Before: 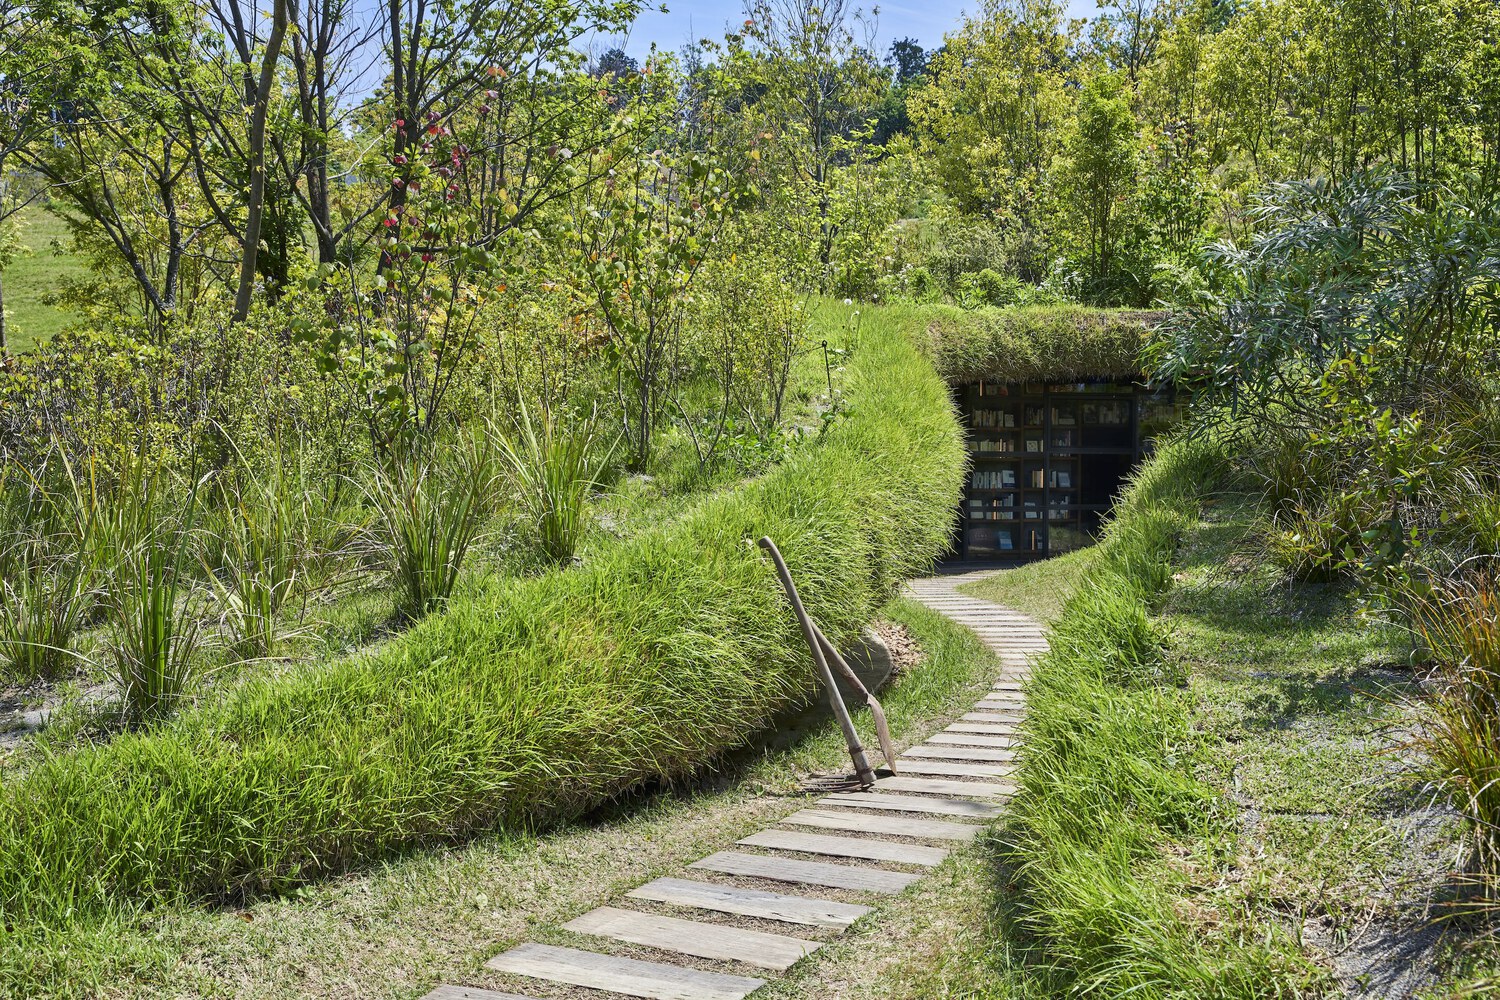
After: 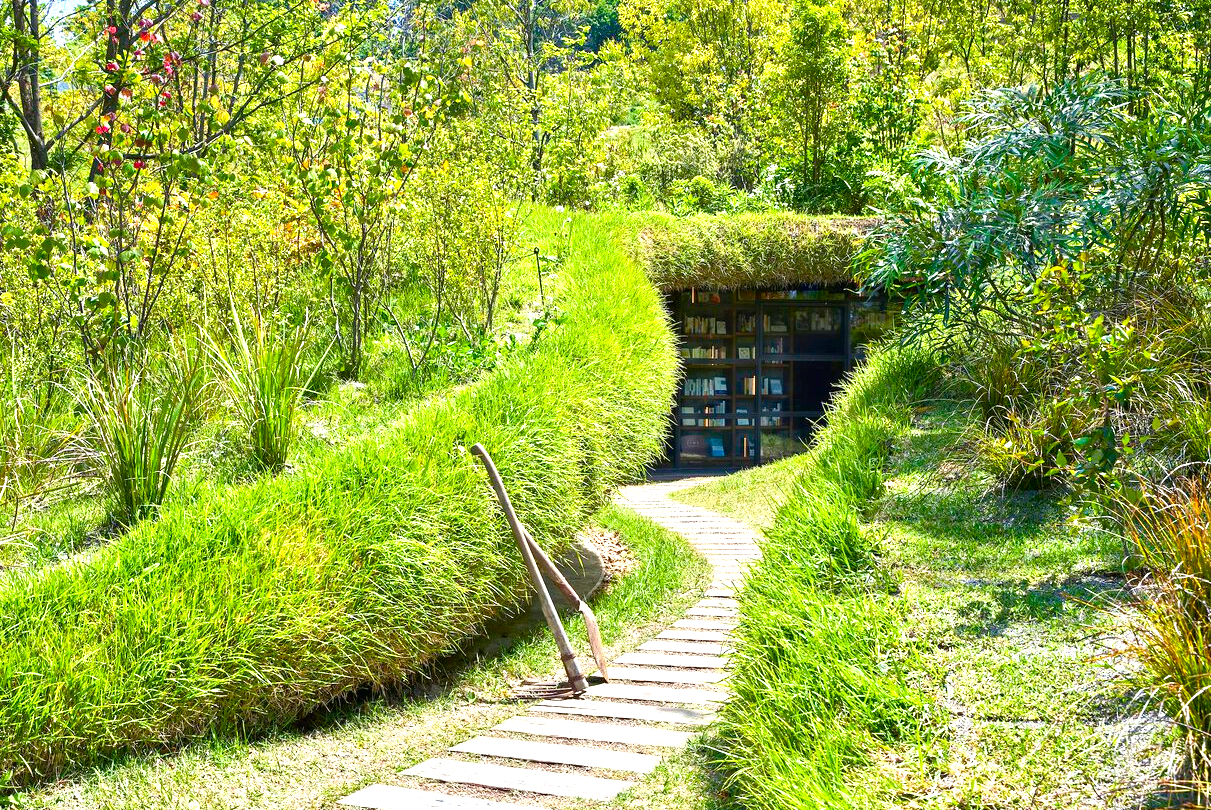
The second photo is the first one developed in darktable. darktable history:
crop: left 19.217%, top 9.385%, right 0.001%, bottom 9.561%
color balance rgb: linear chroma grading › shadows 31.945%, linear chroma grading › global chroma -1.464%, linear chroma grading › mid-tones 3.656%, perceptual saturation grading › global saturation 19.473%
exposure: black level correction 0, exposure 1.199 EV, compensate highlight preservation false
